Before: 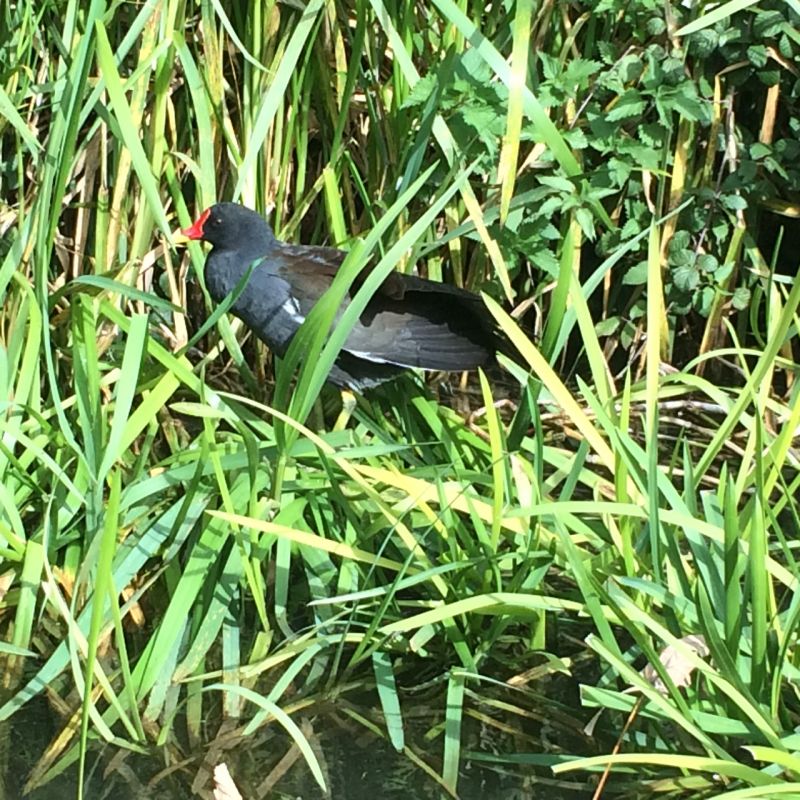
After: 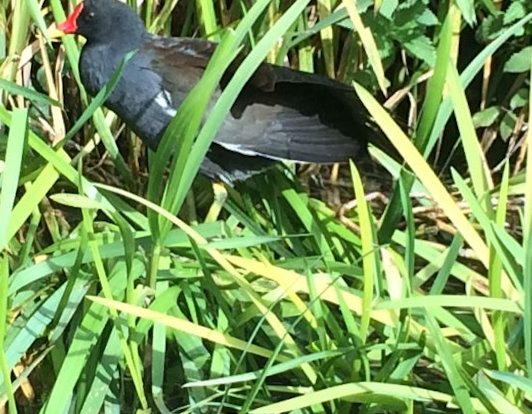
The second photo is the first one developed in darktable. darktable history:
rotate and perspective: rotation 0.062°, lens shift (vertical) 0.115, lens shift (horizontal) -0.133, crop left 0.047, crop right 0.94, crop top 0.061, crop bottom 0.94
crop: left 11.123%, top 27.61%, right 18.3%, bottom 17.034%
